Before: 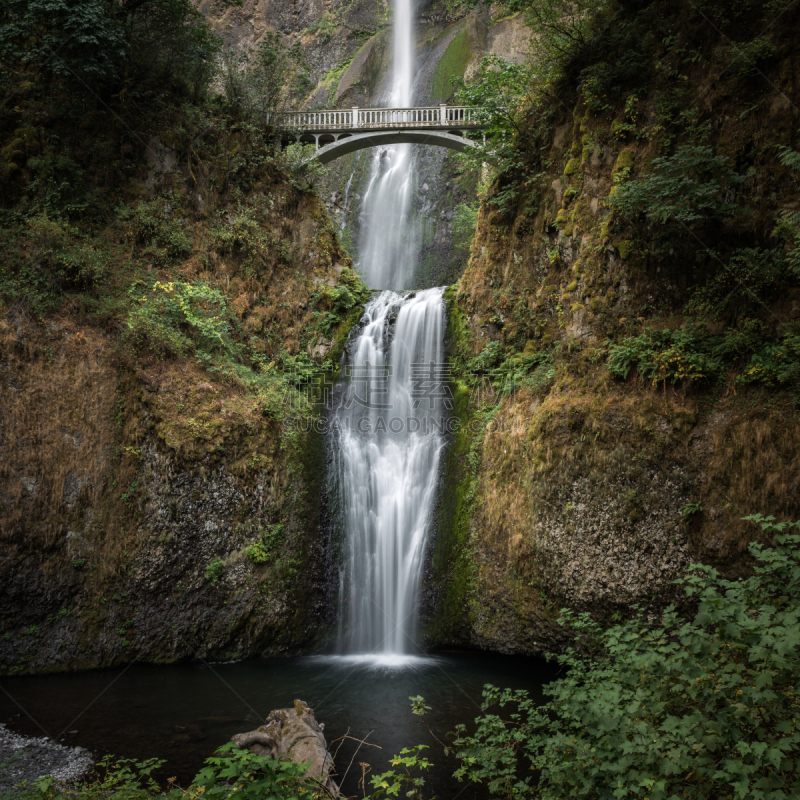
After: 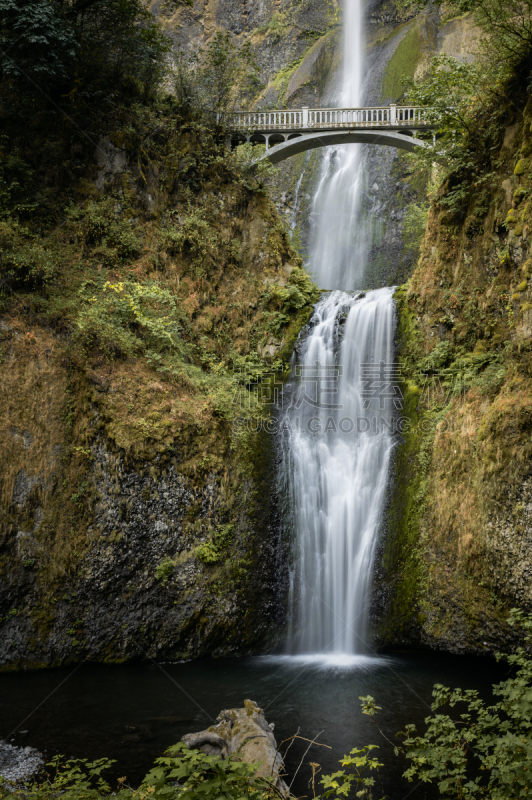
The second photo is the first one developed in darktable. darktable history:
crop and rotate: left 6.316%, right 27.098%
tone curve: curves: ch0 [(0, 0) (0.07, 0.052) (0.23, 0.254) (0.486, 0.53) (0.822, 0.825) (0.994, 0.955)]; ch1 [(0, 0) (0.226, 0.261) (0.379, 0.442) (0.469, 0.472) (0.495, 0.495) (0.514, 0.504) (0.561, 0.568) (0.59, 0.612) (1, 1)]; ch2 [(0, 0) (0.269, 0.299) (0.459, 0.441) (0.498, 0.499) (0.523, 0.52) (0.551, 0.576) (0.629, 0.643) (0.659, 0.681) (0.718, 0.764) (1, 1)], color space Lab, independent channels, preserve colors none
